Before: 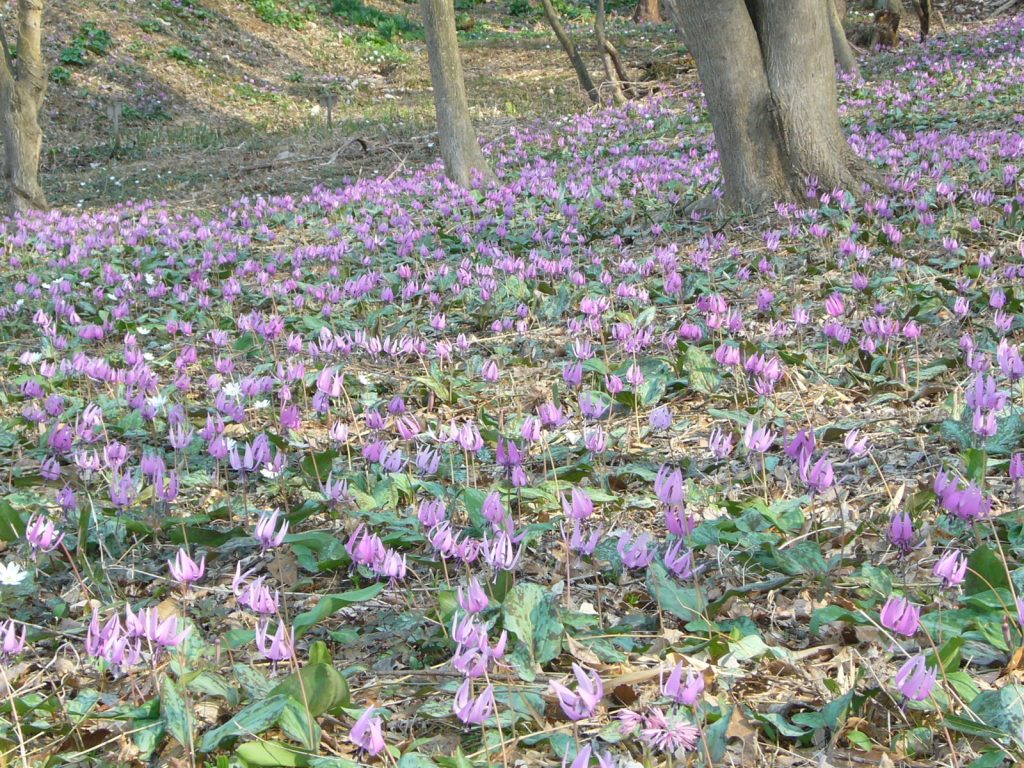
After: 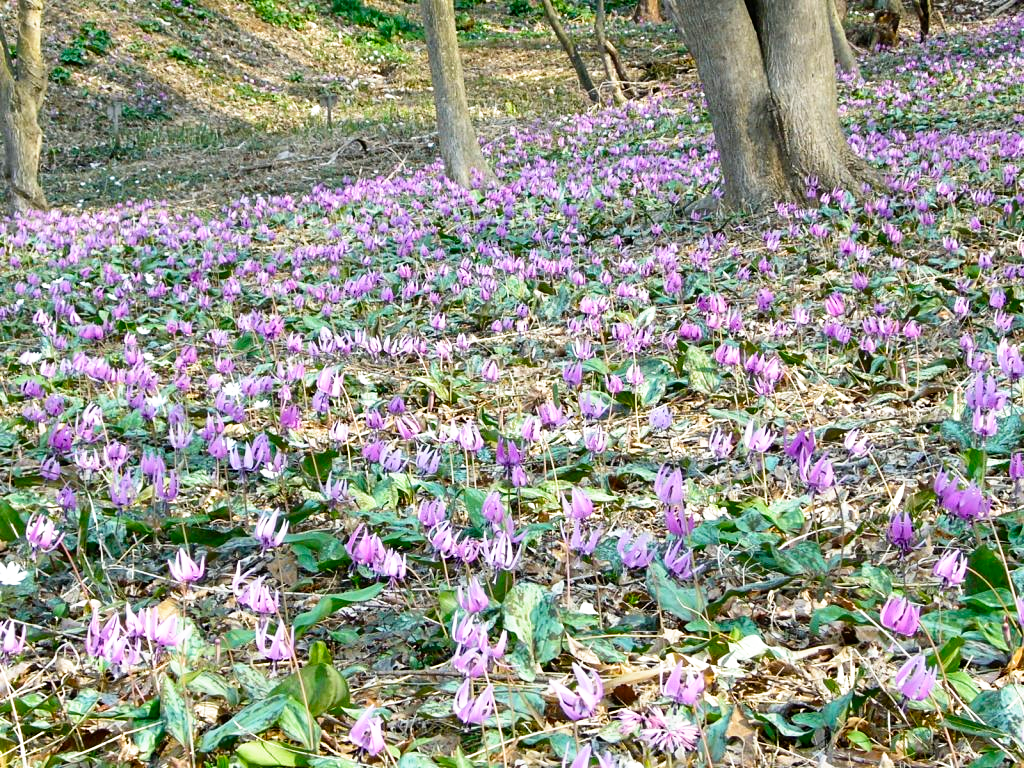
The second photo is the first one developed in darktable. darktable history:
filmic rgb: black relative exposure -8.7 EV, white relative exposure 2.7 EV, threshold 3 EV, target black luminance 0%, hardness 6.25, latitude 75%, contrast 1.325, highlights saturation mix -5%, preserve chrominance no, color science v5 (2021), iterations of high-quality reconstruction 0, enable highlight reconstruction true
color balance rgb "[color pop]": linear chroma grading › shadows 16%, perceptual saturation grading › global saturation 8%, perceptual saturation grading › shadows 4%, perceptual brilliance grading › global brilliance 2%, perceptual brilliance grading › highlights 8%, perceptual brilliance grading › shadows -4%, global vibrance 16%, saturation formula JzAzBz (2021)
highpass "[sharpening]": sharpness 6%, contrast boost 7.63% | blend: blend mode overlay, opacity 100%; mask: uniform (no mask)
